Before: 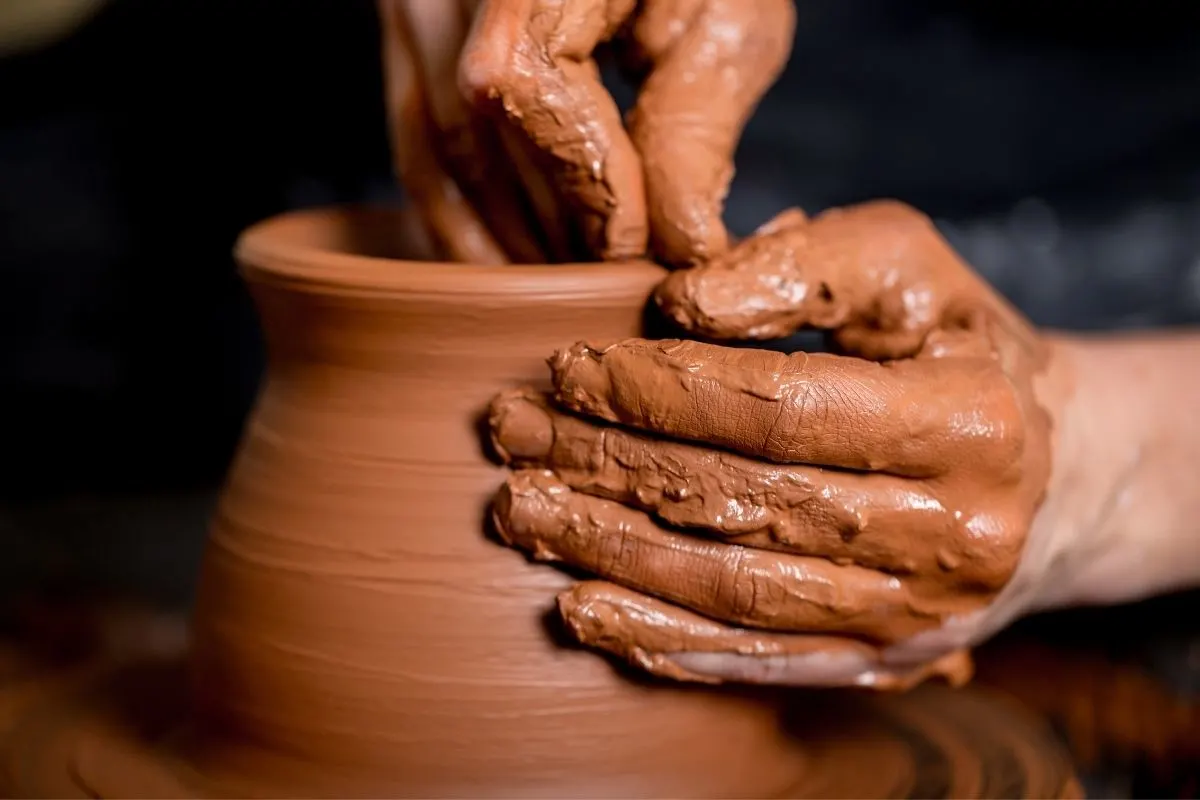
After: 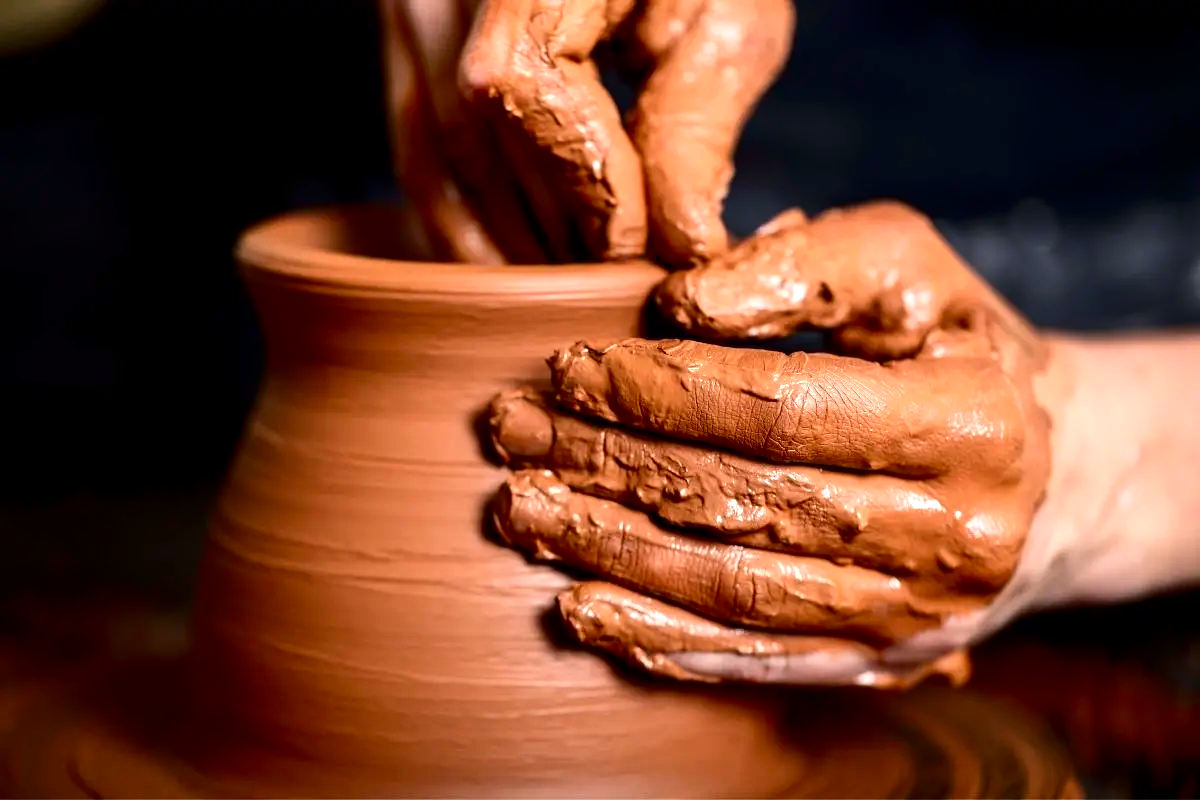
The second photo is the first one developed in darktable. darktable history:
contrast brightness saturation: contrast 0.2, brightness -0.11, saturation 0.1
exposure: exposure 0.64 EV, compensate highlight preservation false
